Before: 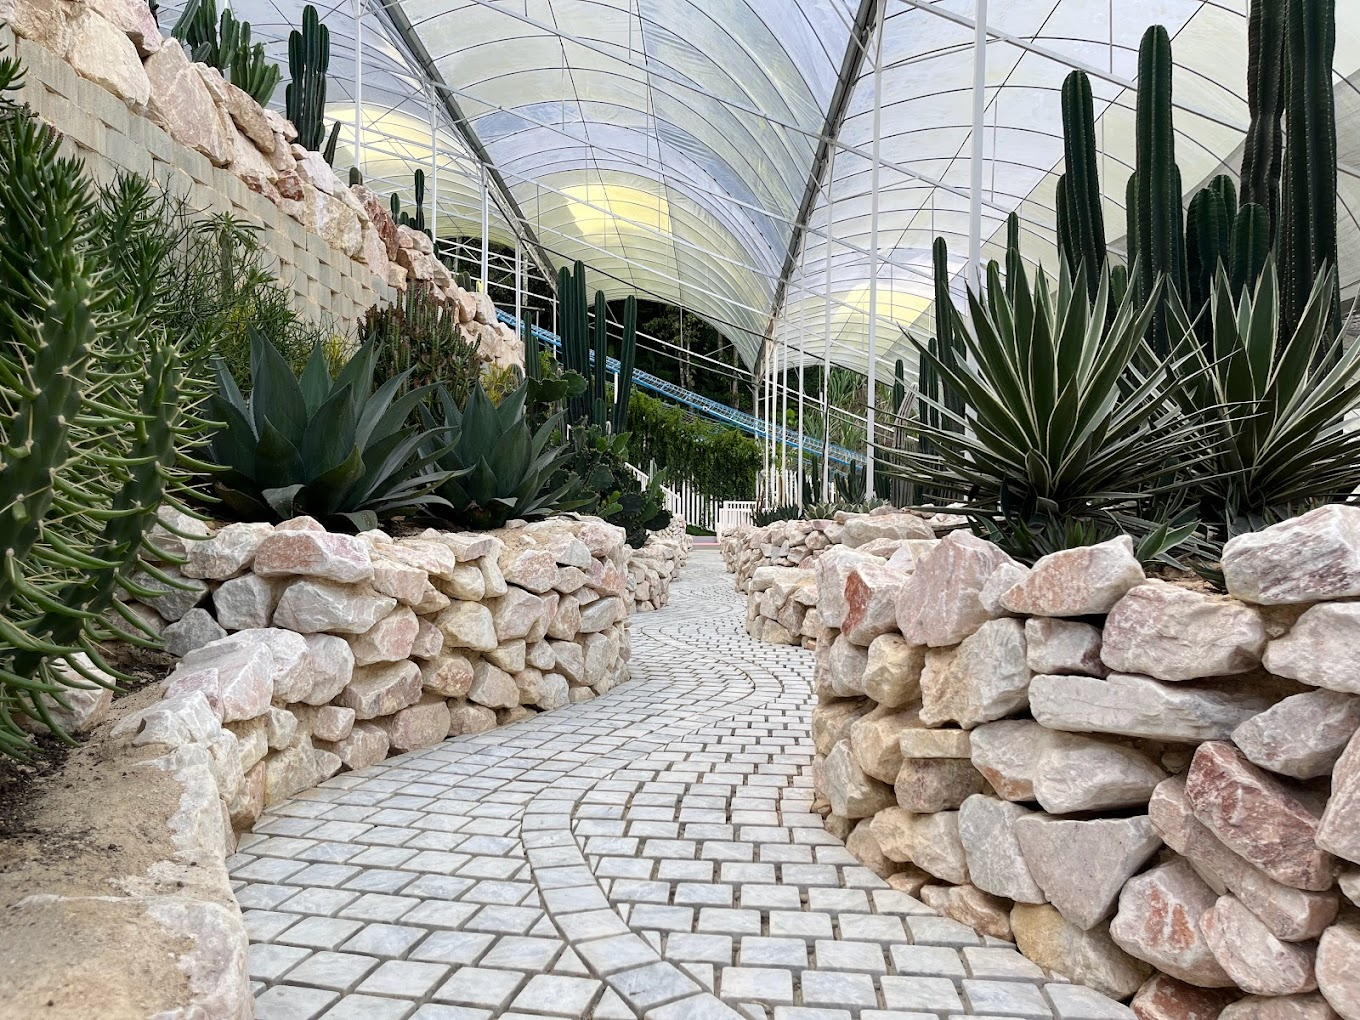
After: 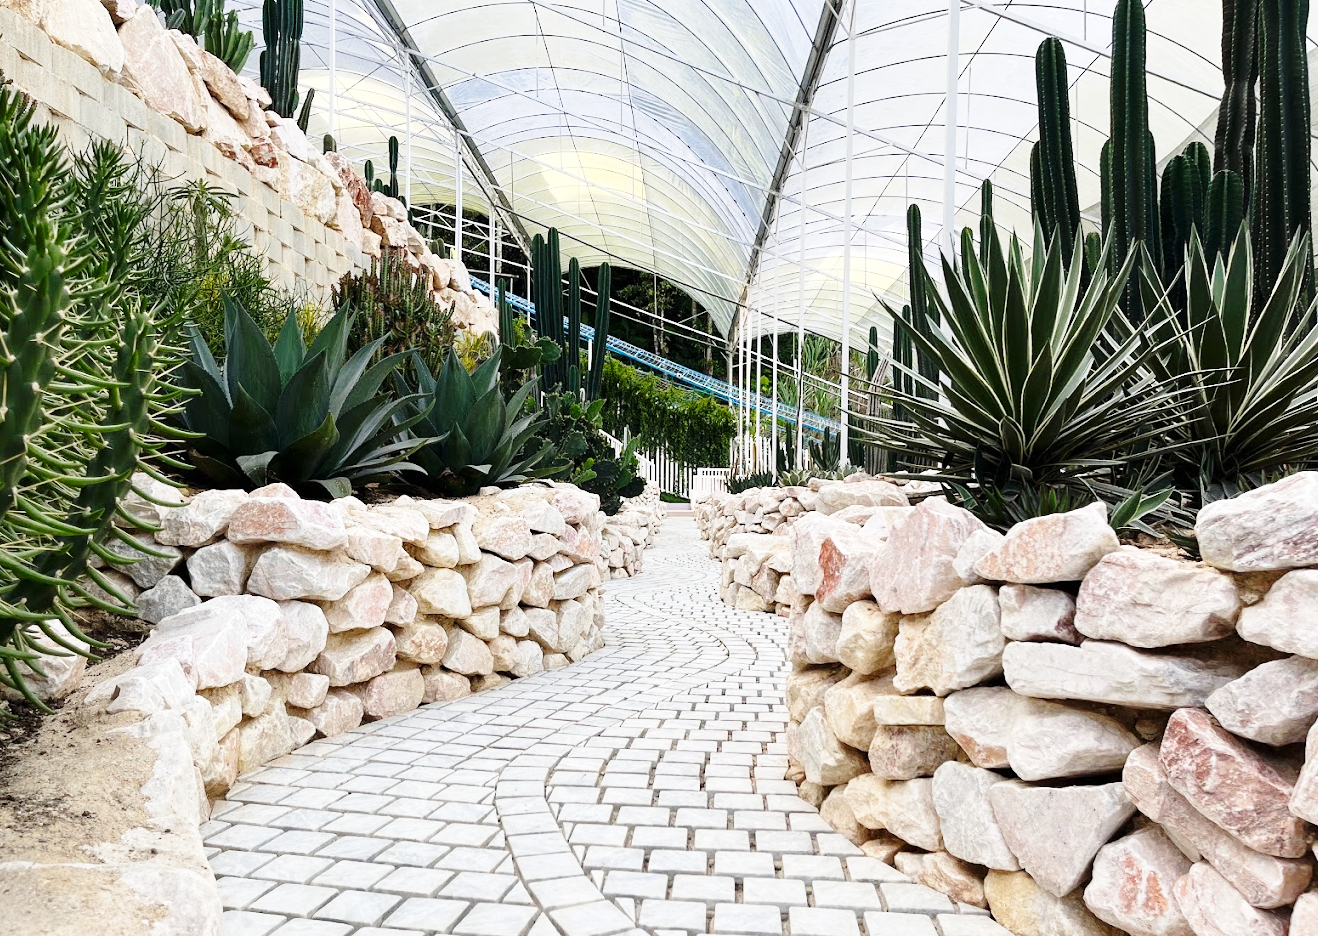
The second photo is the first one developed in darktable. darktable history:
crop: left 1.964%, top 3.251%, right 1.122%, bottom 4.933%
base curve: curves: ch0 [(0, 0) (0.028, 0.03) (0.121, 0.232) (0.46, 0.748) (0.859, 0.968) (1, 1)], preserve colors none
